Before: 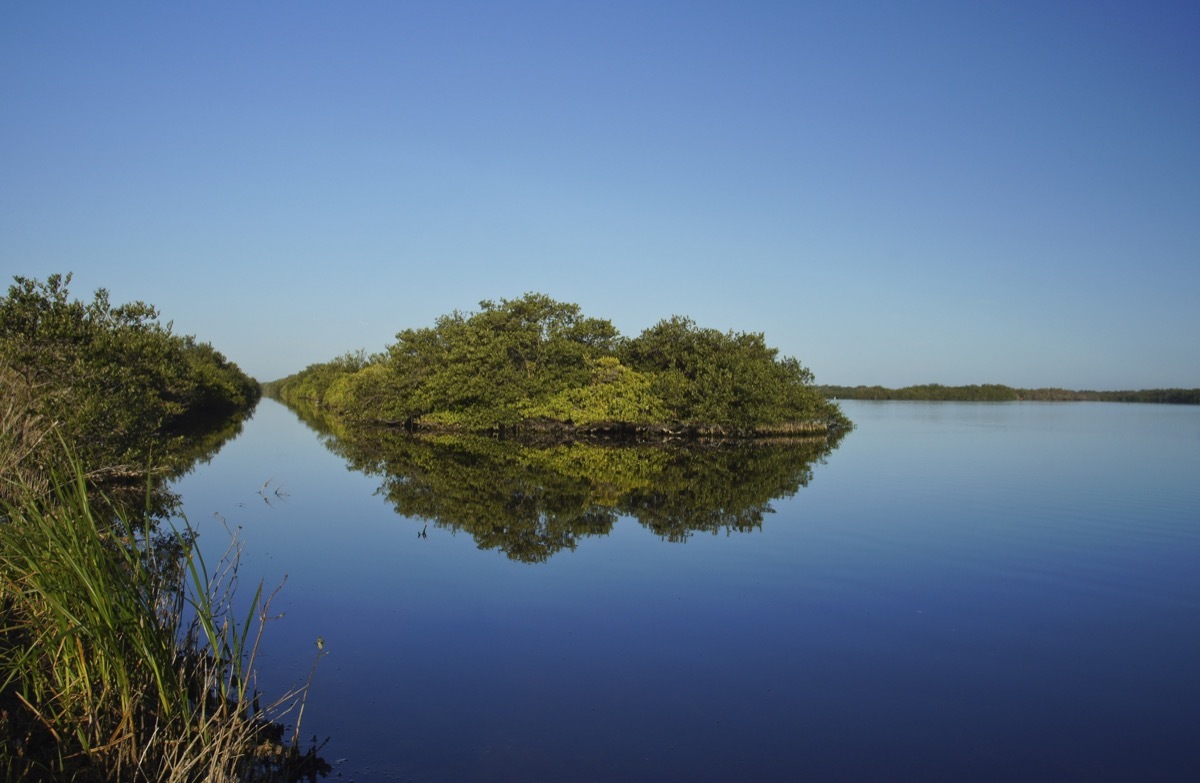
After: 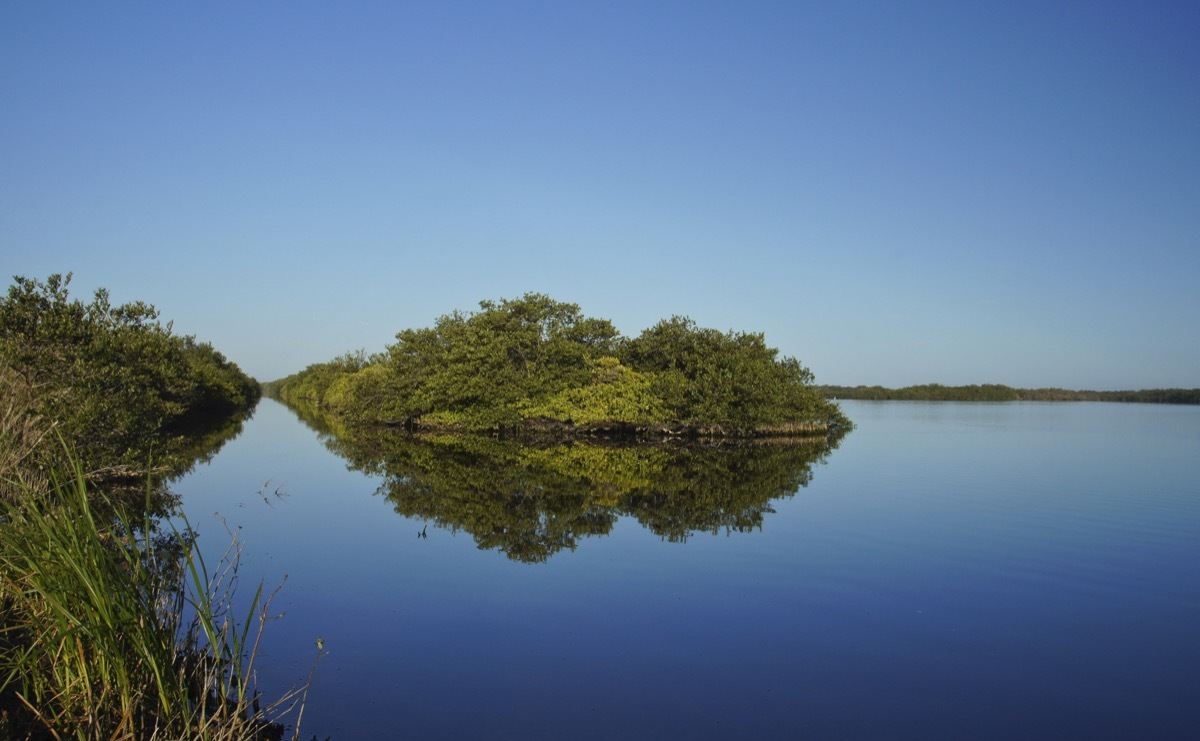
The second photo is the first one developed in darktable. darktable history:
crop and rotate: top 0.002%, bottom 5.271%
